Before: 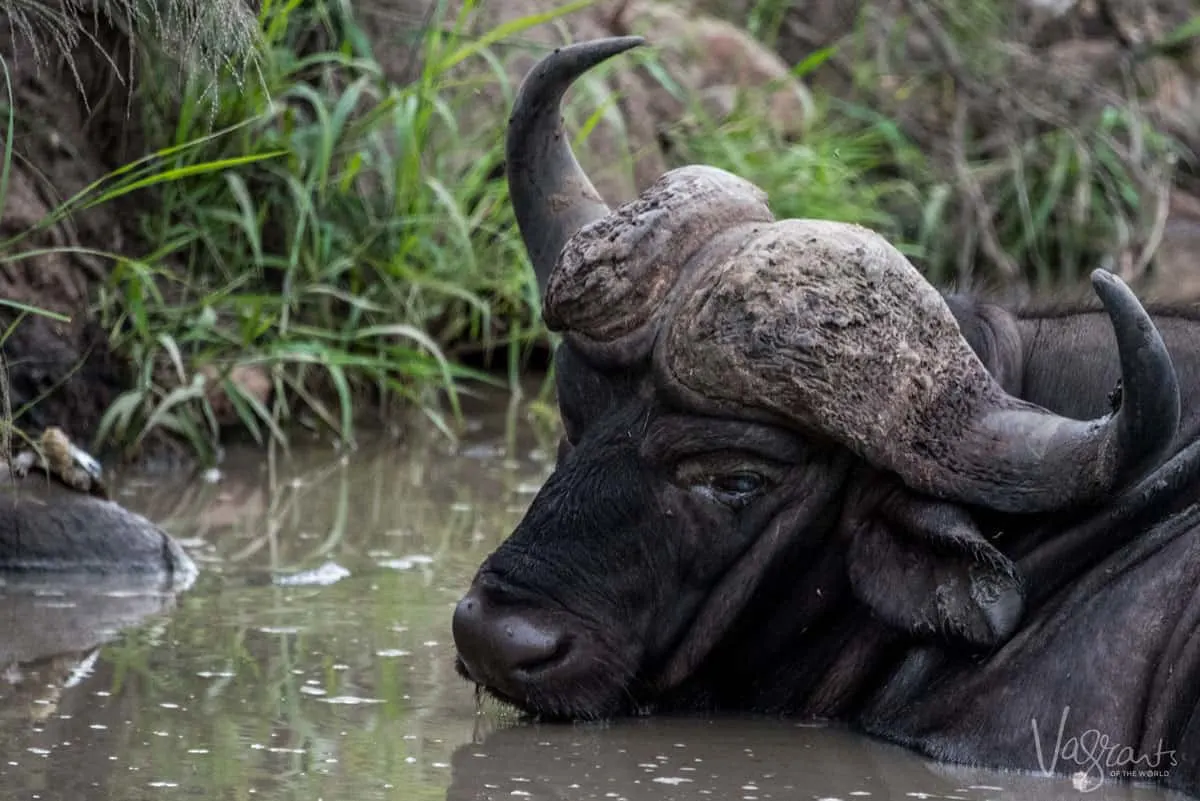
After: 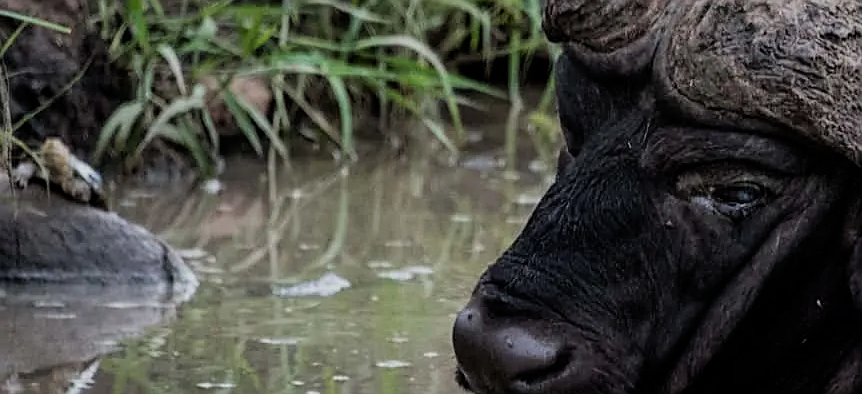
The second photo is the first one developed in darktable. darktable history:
filmic rgb: black relative exposure -7.99 EV, white relative exposure 4 EV, hardness 4.17, contrast 0.936, color science v6 (2022)
crop: top 36.101%, right 28.085%, bottom 14.601%
sharpen: on, module defaults
exposure: black level correction 0, exposure 0 EV, compensate highlight preservation false
